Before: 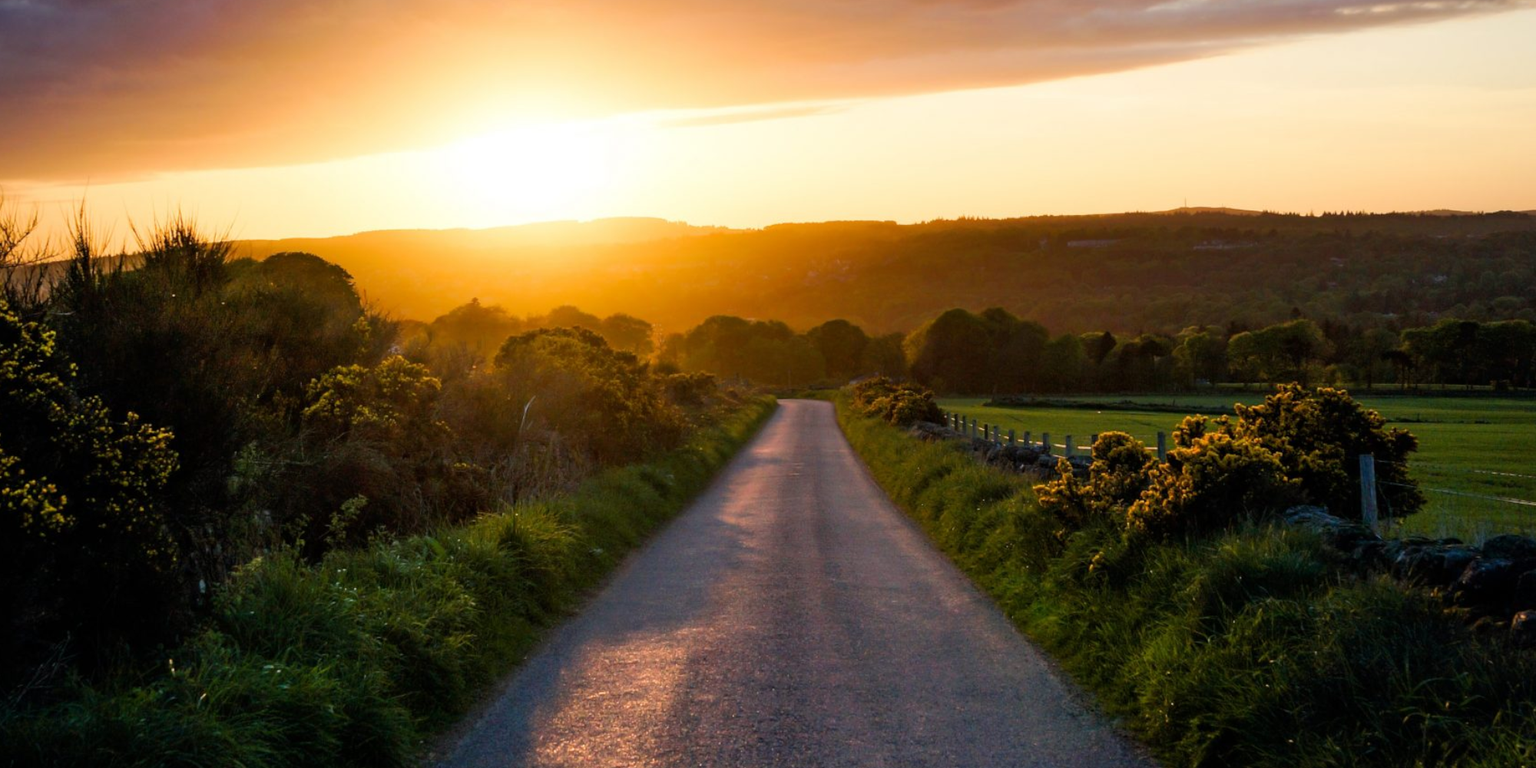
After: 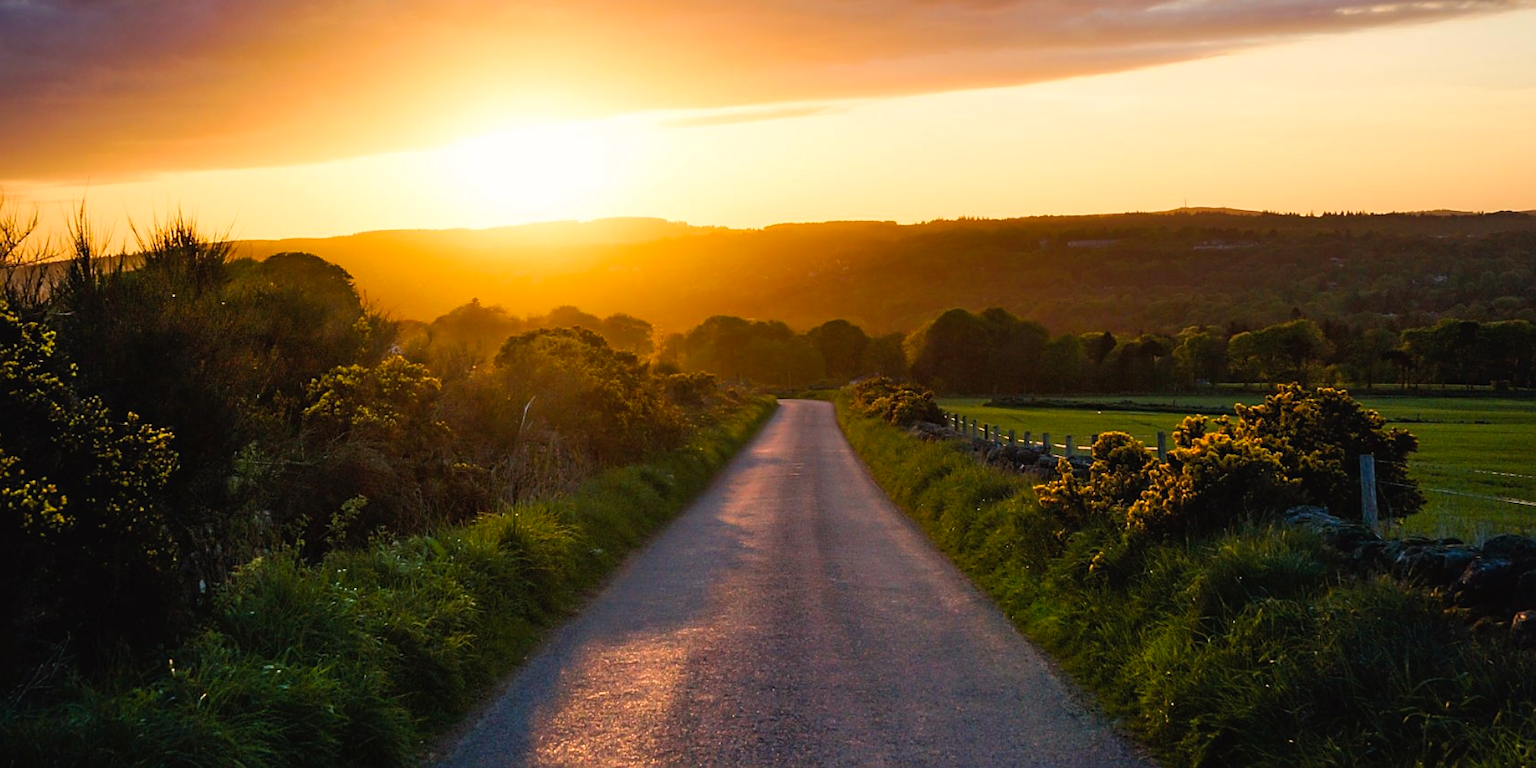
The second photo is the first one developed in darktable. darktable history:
tone equalizer: -7 EV 0.13 EV, smoothing diameter 25%, edges refinement/feathering 10, preserve details guided filter
sharpen: on, module defaults
color balance rgb: shadows lift › chroma 2%, shadows lift › hue 50°, power › hue 60°, highlights gain › chroma 1%, highlights gain › hue 60°, global offset › luminance 0.25%, global vibrance 30%
